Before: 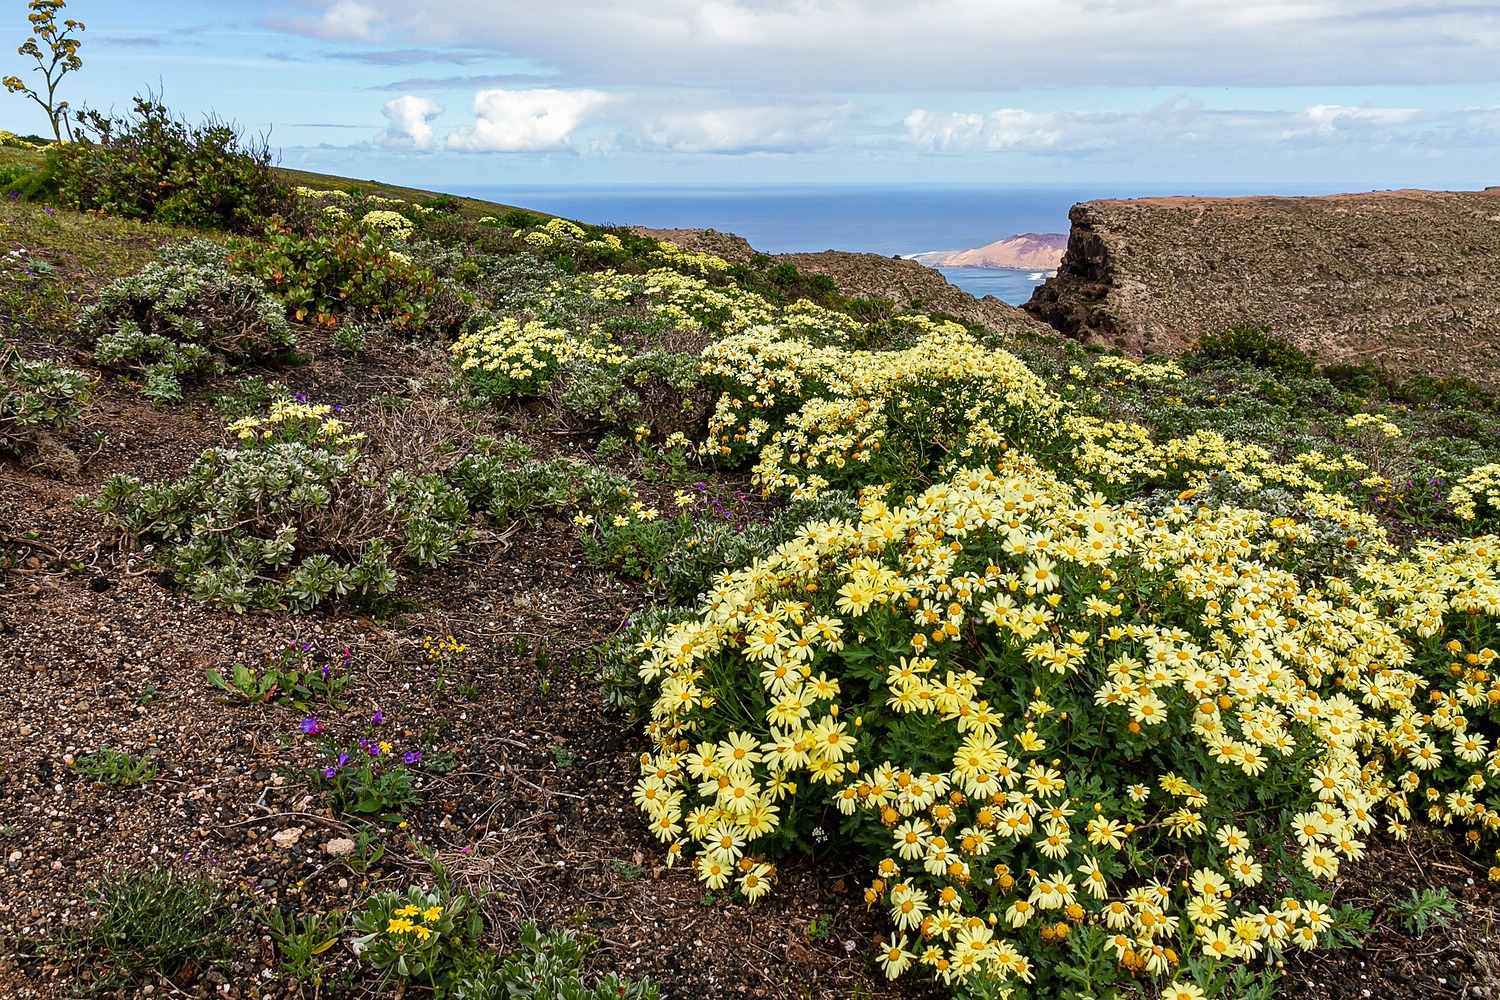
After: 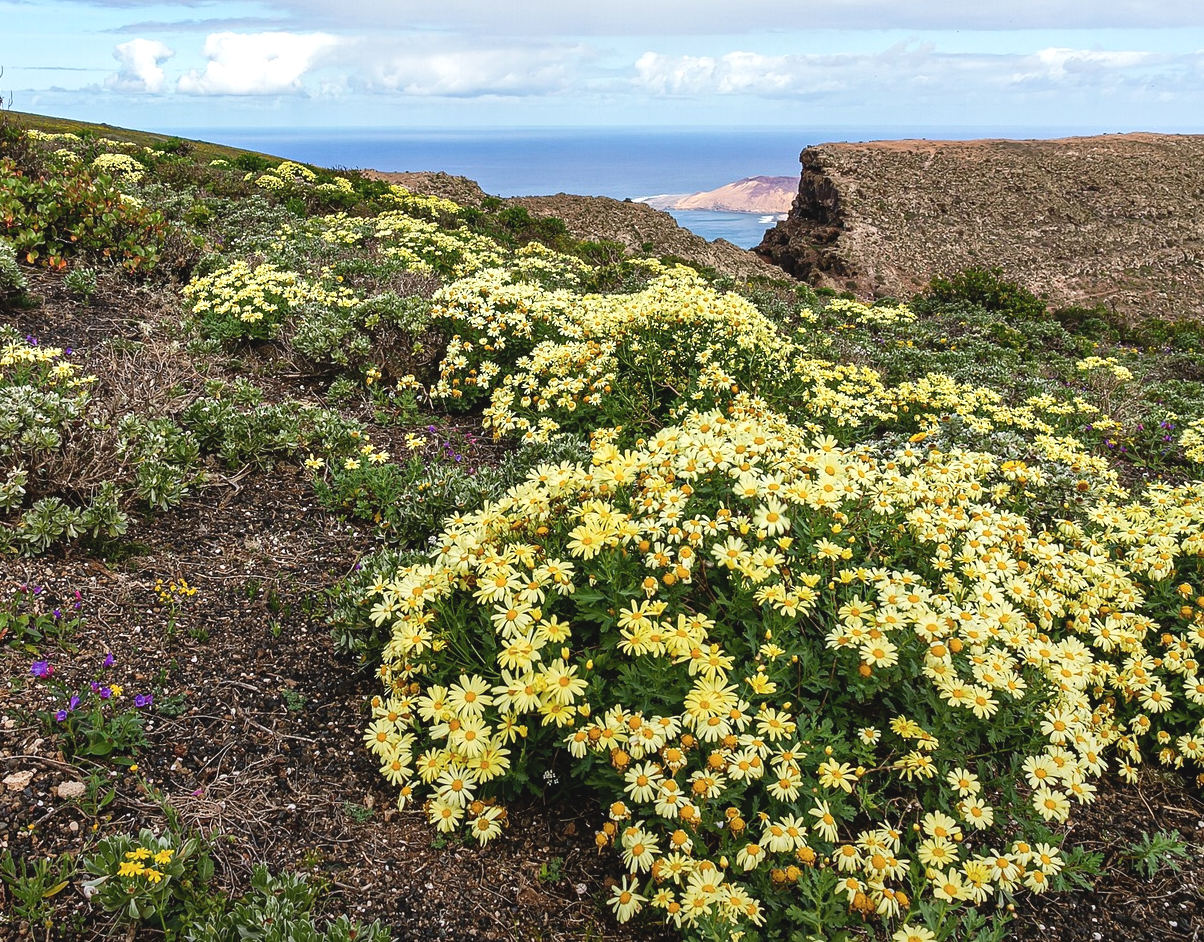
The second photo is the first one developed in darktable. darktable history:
crop and rotate: left 17.959%, top 5.771%, right 1.742%
contrast brightness saturation: contrast -0.1, saturation -0.1
exposure: exposure 0.426 EV, compensate highlight preservation false
graduated density: rotation -180°, offset 24.95
